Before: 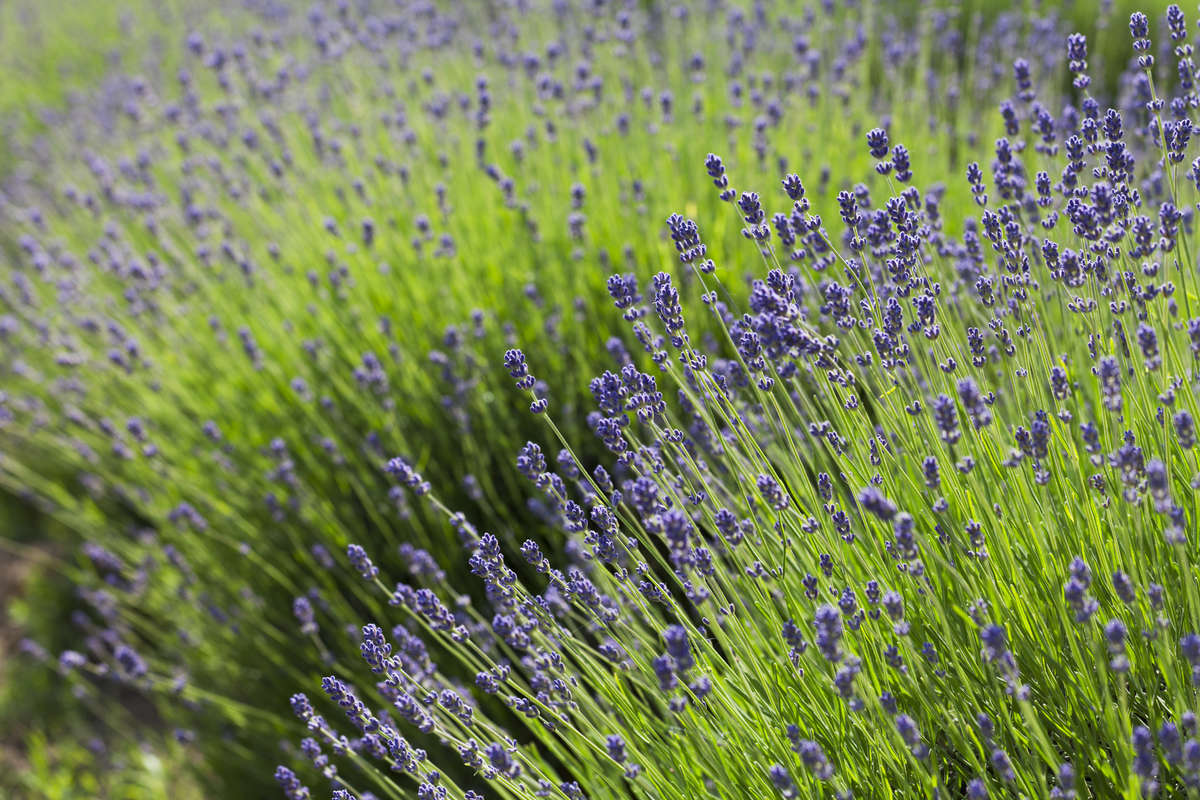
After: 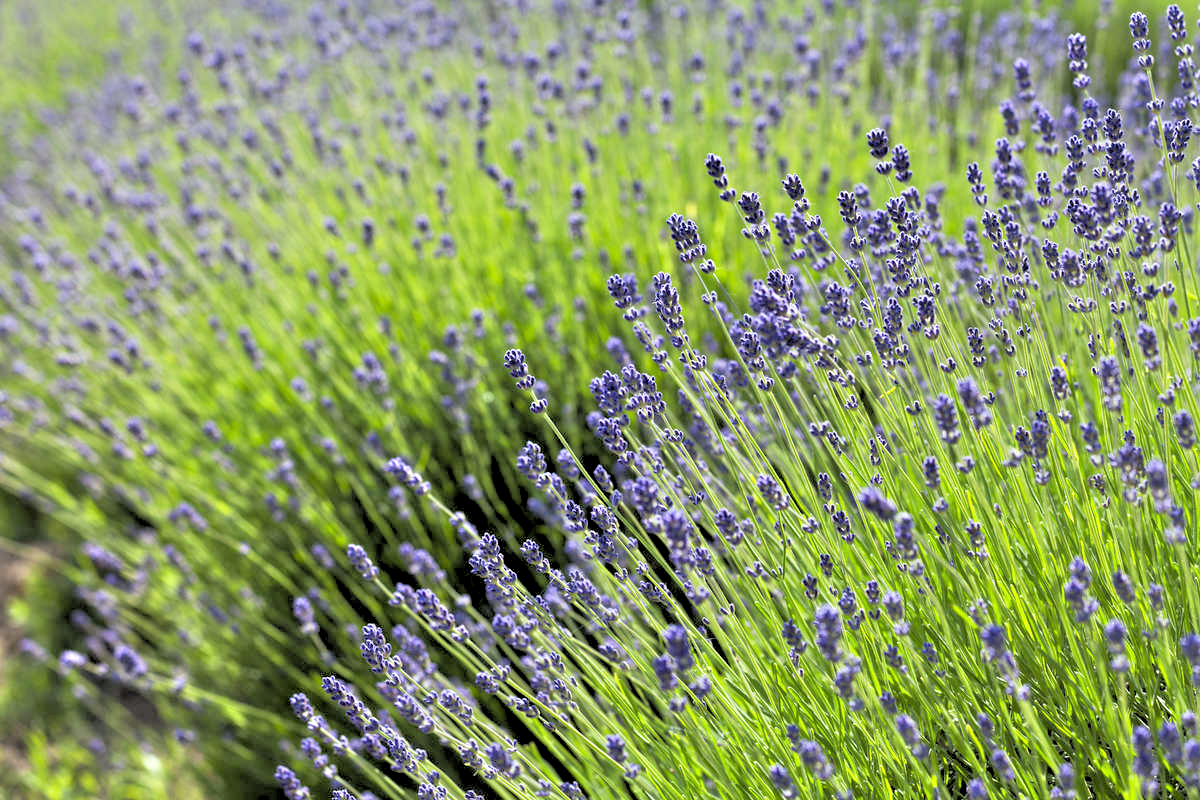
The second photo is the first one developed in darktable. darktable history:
white balance: red 0.982, blue 1.018
tone equalizer: -7 EV 0.15 EV, -6 EV 0.6 EV, -5 EV 1.15 EV, -4 EV 1.33 EV, -3 EV 1.15 EV, -2 EV 0.6 EV, -1 EV 0.15 EV, mask exposure compensation -0.5 EV
rgb levels: levels [[0.034, 0.472, 0.904], [0, 0.5, 1], [0, 0.5, 1]]
